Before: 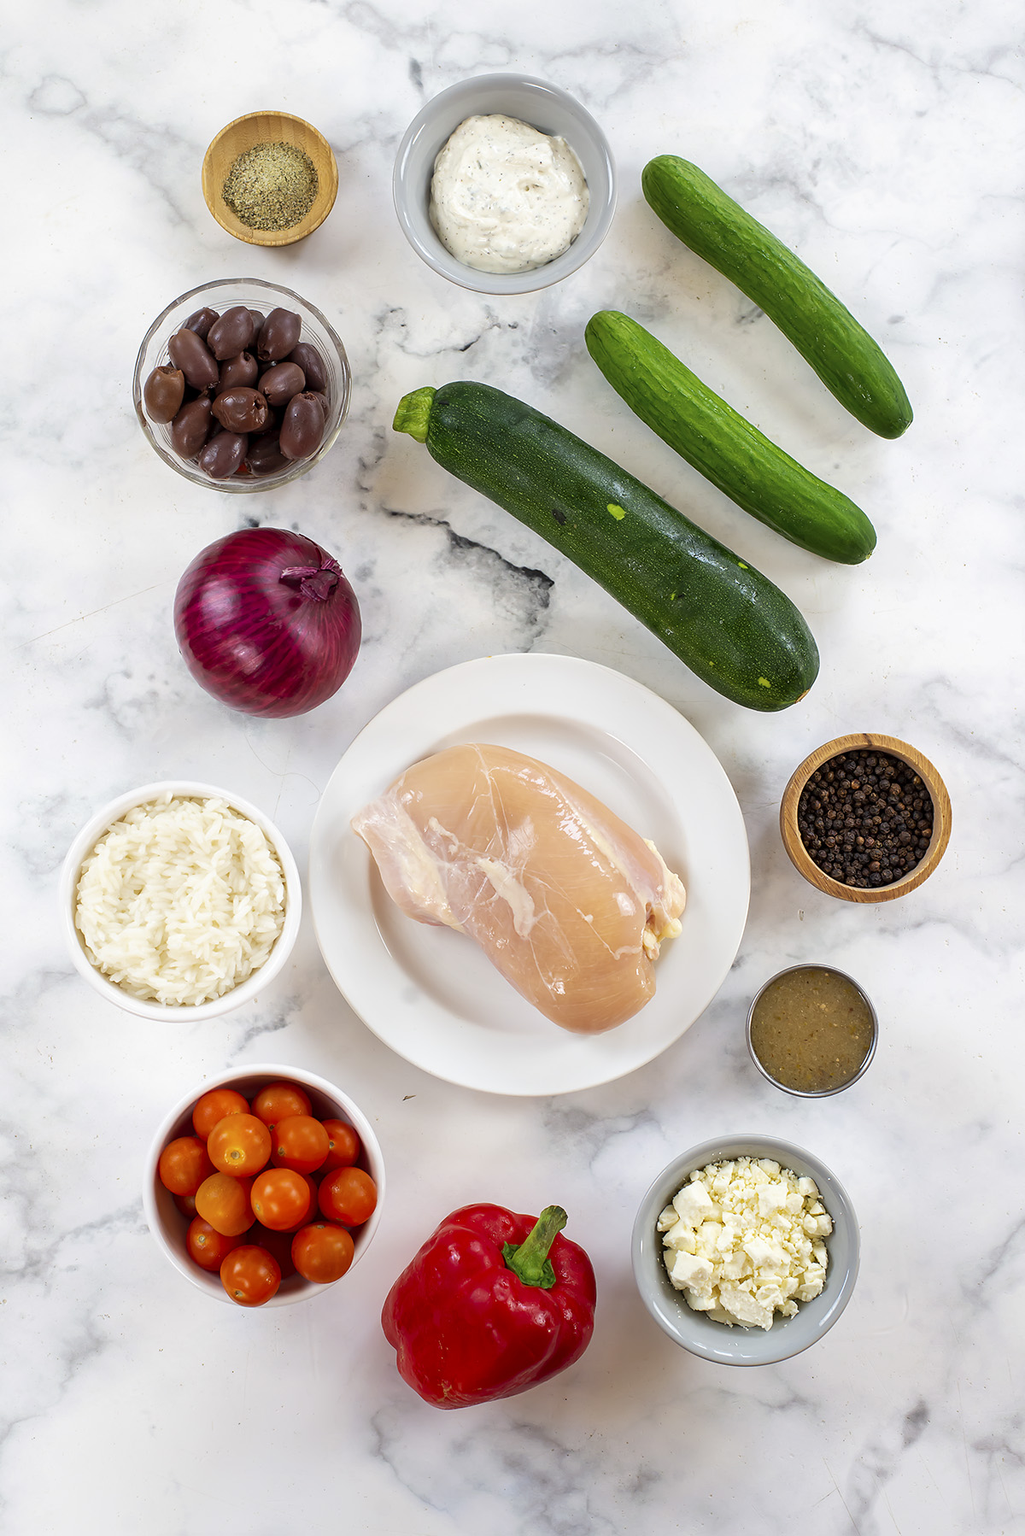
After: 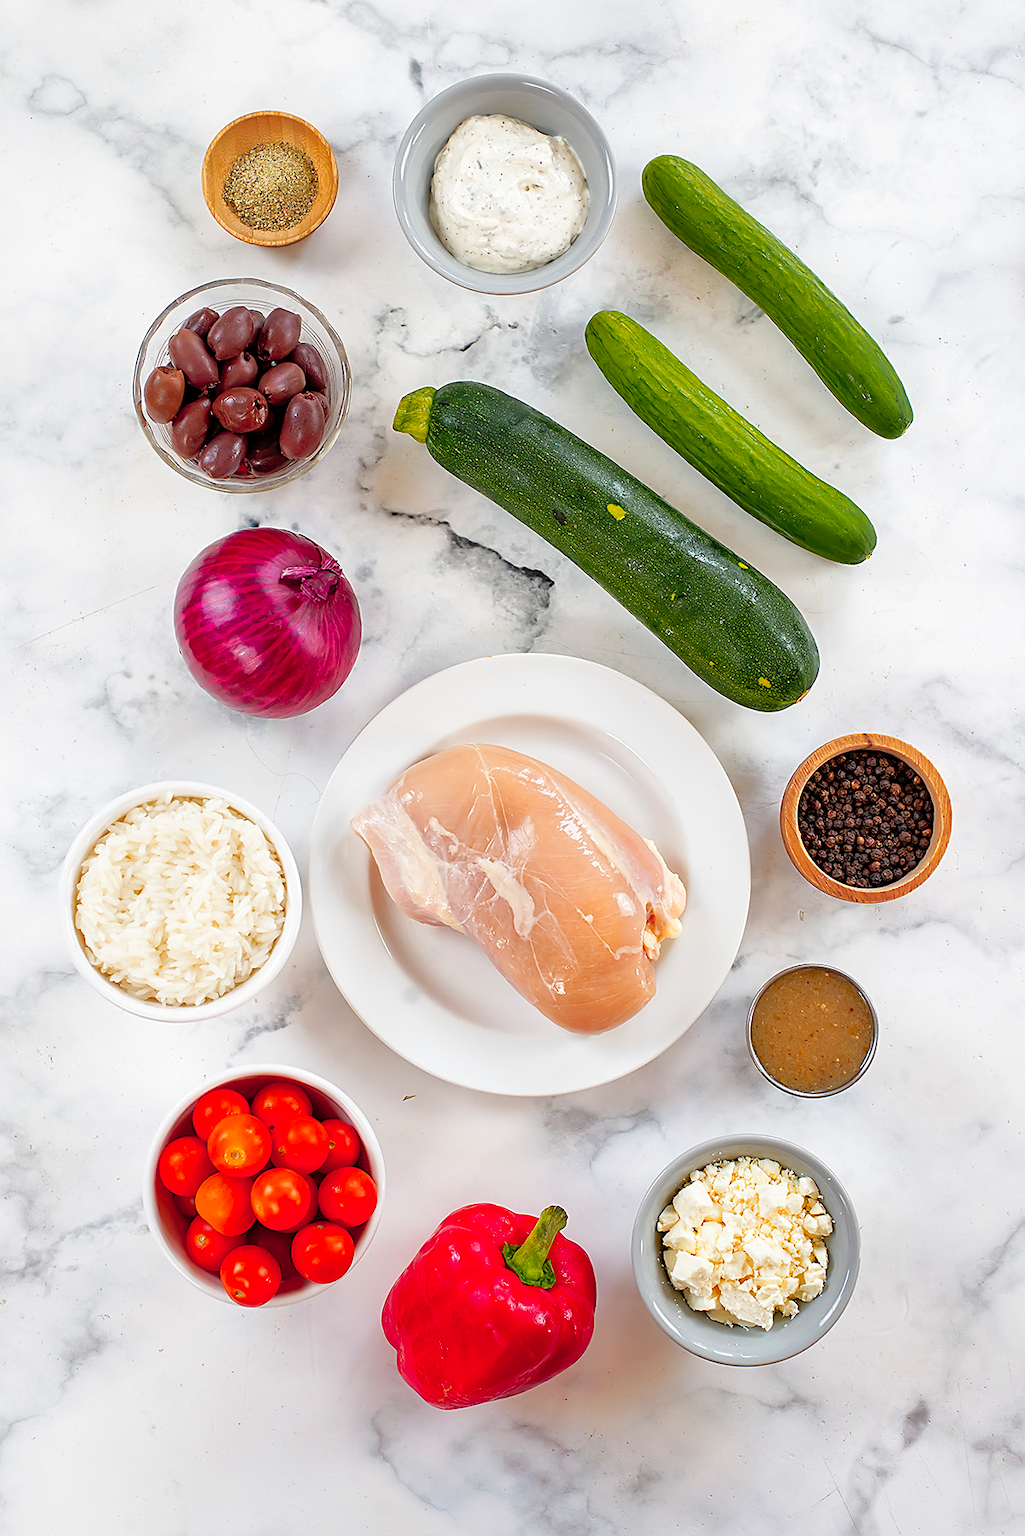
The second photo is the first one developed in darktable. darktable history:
shadows and highlights: on, module defaults
sharpen: on, module defaults
color zones: curves: ch1 [(0.309, 0.524) (0.41, 0.329) (0.508, 0.509)]; ch2 [(0.25, 0.457) (0.75, 0.5)]
tone curve: curves: ch0 [(0, 0) (0.051, 0.027) (0.096, 0.071) (0.219, 0.248) (0.428, 0.52) (0.596, 0.713) (0.727, 0.823) (0.859, 0.924) (1, 1)]; ch1 [(0, 0) (0.1, 0.038) (0.318, 0.221) (0.413, 0.325) (0.454, 0.41) (0.493, 0.478) (0.503, 0.501) (0.516, 0.515) (0.548, 0.575) (0.561, 0.596) (0.594, 0.647) (0.666, 0.701) (1, 1)]; ch2 [(0, 0) (0.453, 0.44) (0.479, 0.476) (0.504, 0.5) (0.52, 0.526) (0.557, 0.585) (0.583, 0.608) (0.824, 0.815) (1, 1)], preserve colors none
